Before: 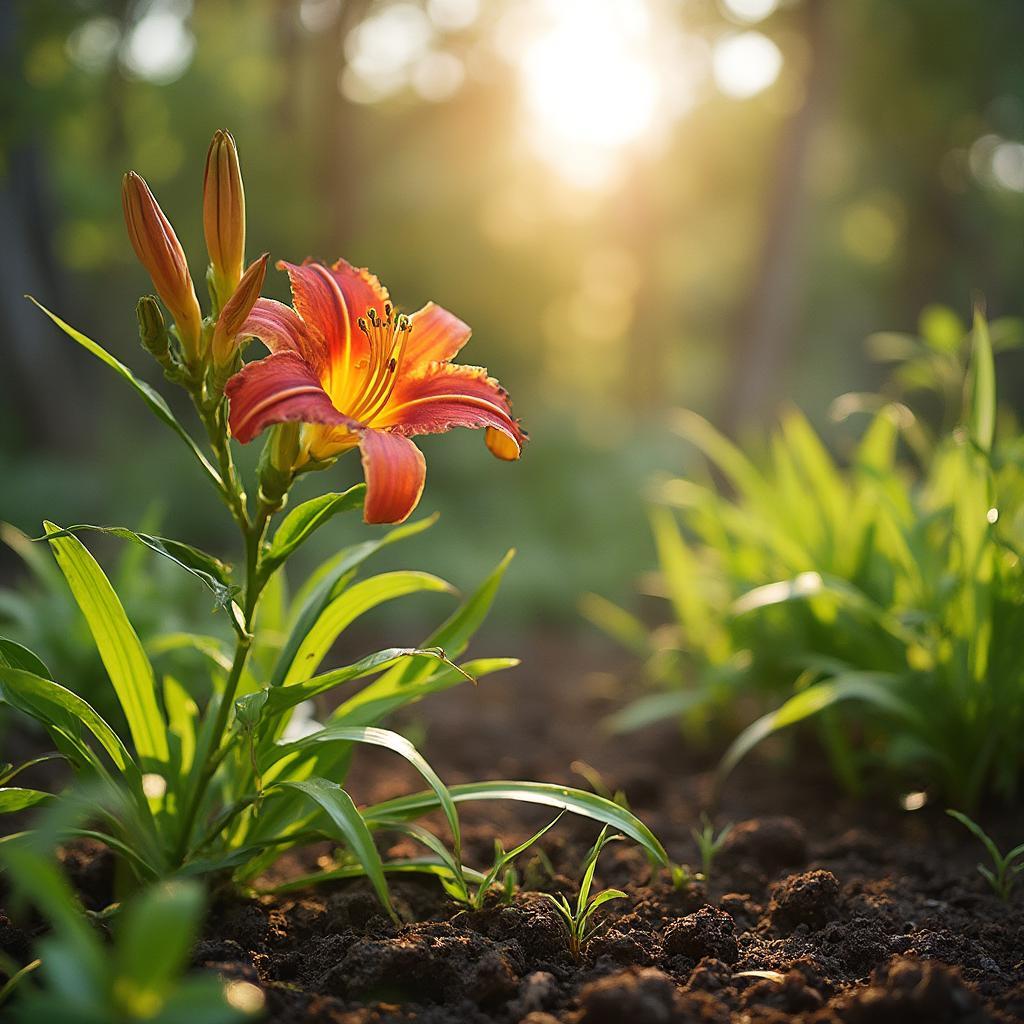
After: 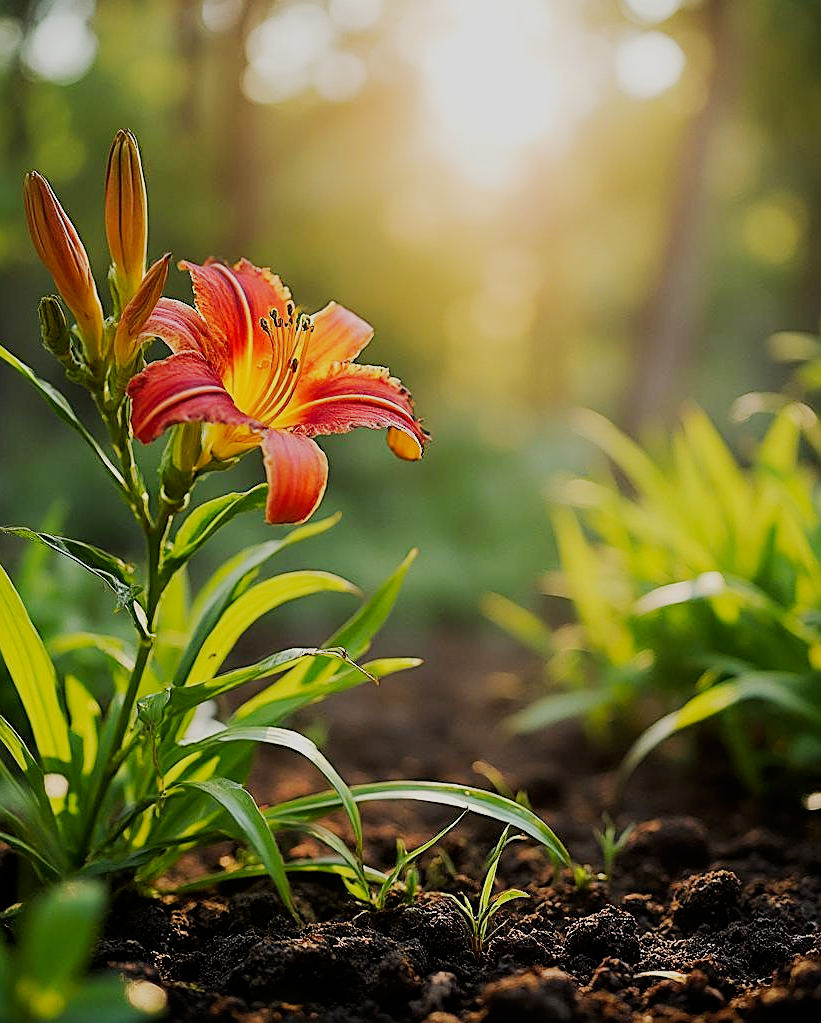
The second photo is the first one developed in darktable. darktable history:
sharpen: on, module defaults
filmic rgb: black relative exposure -8.14 EV, white relative exposure 3.77 EV, threshold 5.99 EV, hardness 4.47, enable highlight reconstruction true
tone curve: curves: ch0 [(0, 0) (0.052, 0.018) (0.236, 0.207) (0.41, 0.417) (0.485, 0.518) (0.54, 0.584) (0.625, 0.666) (0.845, 0.828) (0.994, 0.964)]; ch1 [(0, 0.055) (0.15, 0.117) (0.317, 0.34) (0.382, 0.408) (0.434, 0.441) (0.472, 0.479) (0.498, 0.501) (0.557, 0.558) (0.616, 0.59) (0.739, 0.7) (0.873, 0.857) (1, 0.928)]; ch2 [(0, 0) (0.352, 0.403) (0.447, 0.466) (0.482, 0.482) (0.528, 0.526) (0.586, 0.577) (0.618, 0.621) (0.785, 0.747) (1, 1)], preserve colors none
crop and rotate: left 9.58%, right 10.223%
